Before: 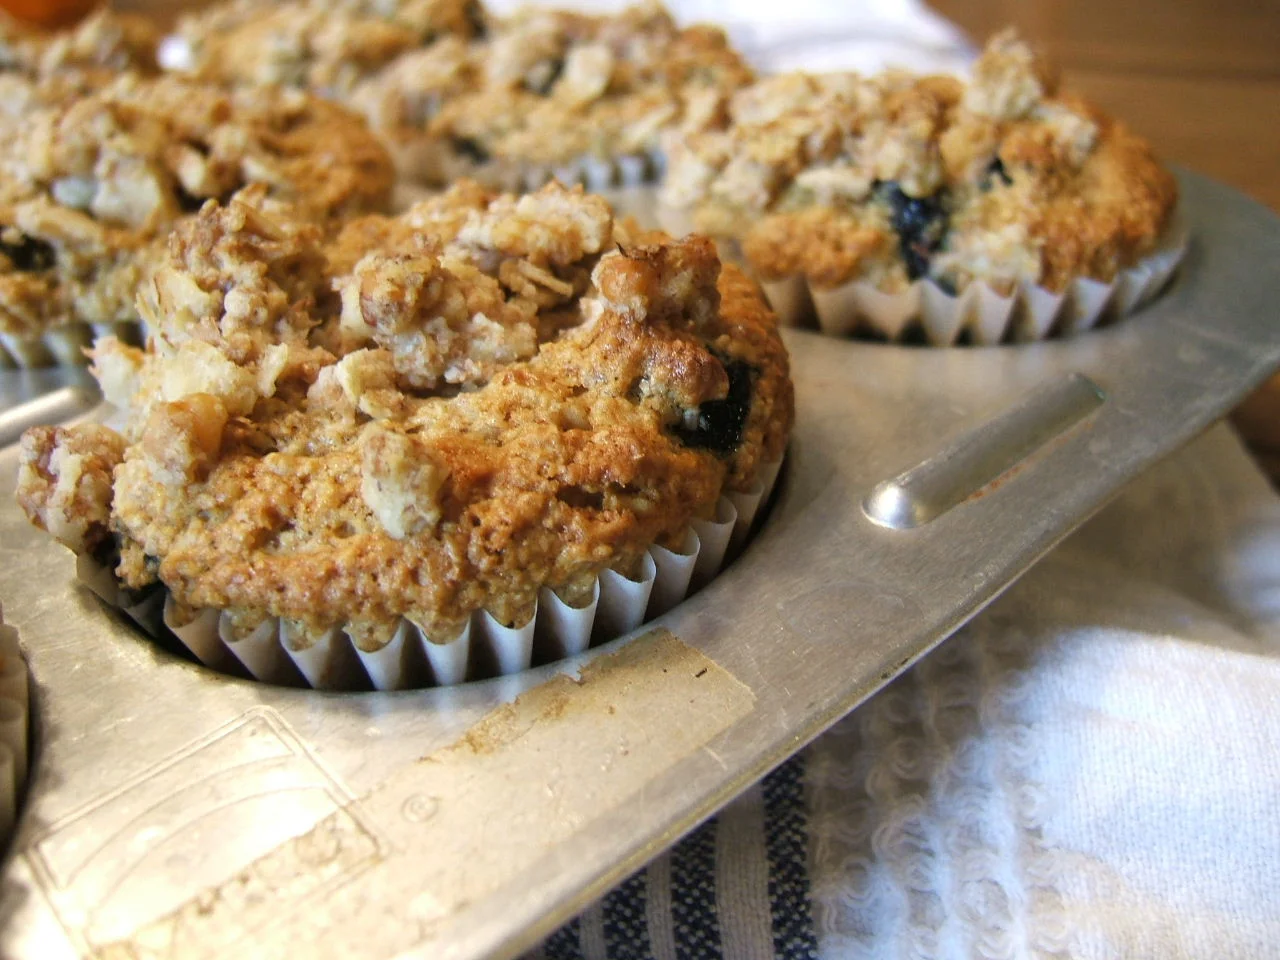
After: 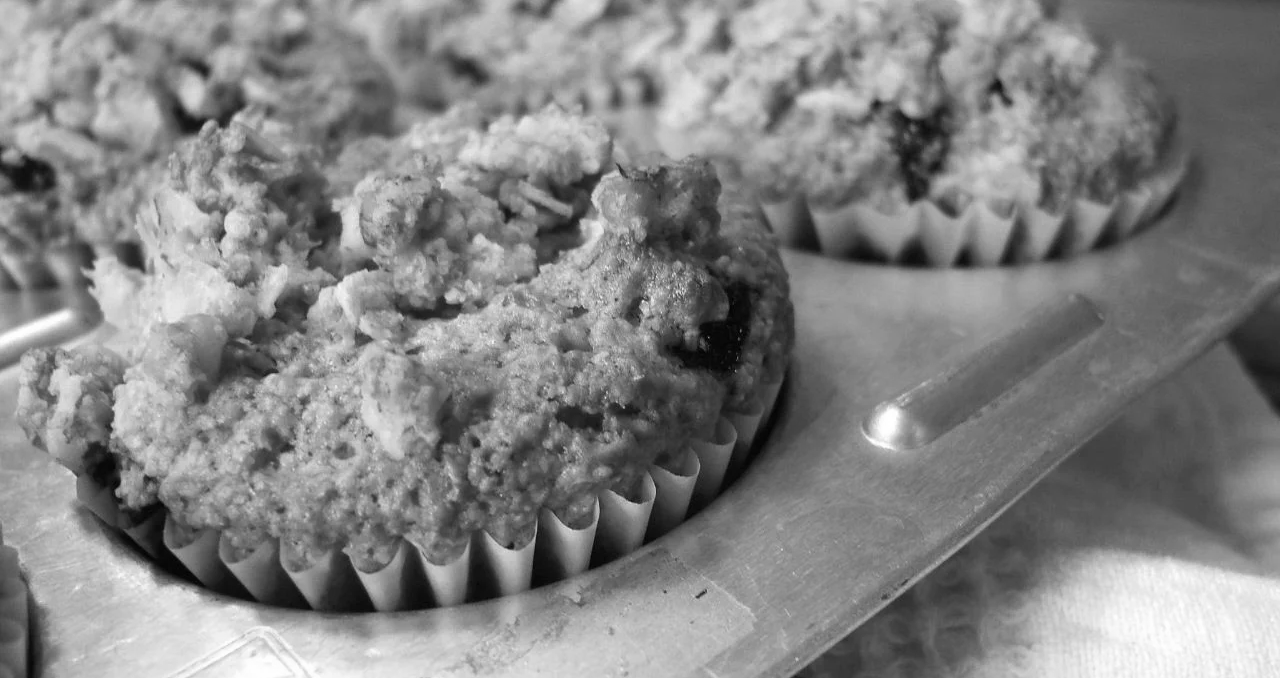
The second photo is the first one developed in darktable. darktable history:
crop and rotate: top 8.293%, bottom 20.996%
monochrome: on, module defaults
